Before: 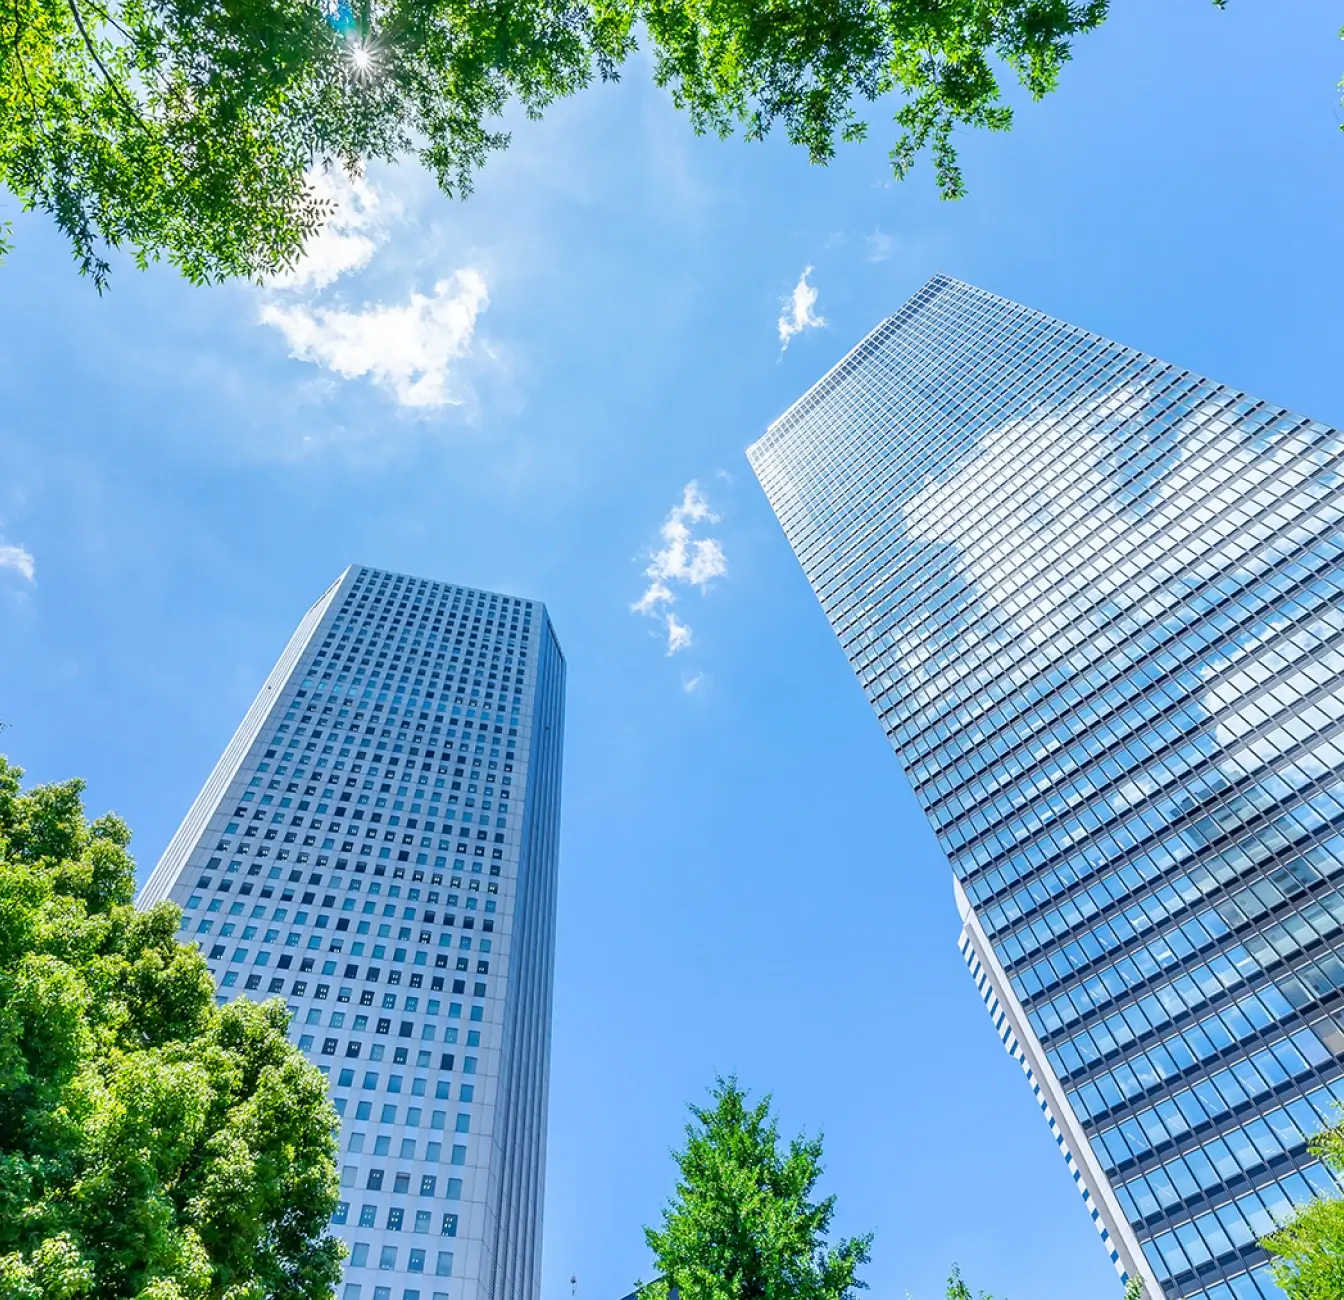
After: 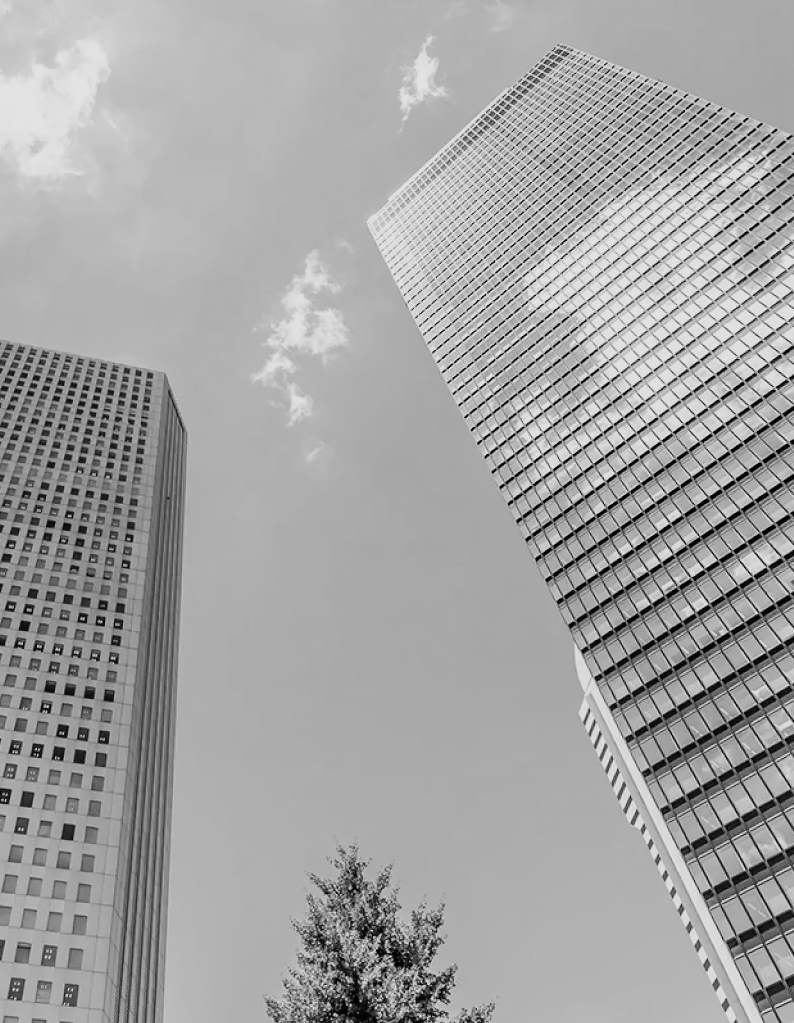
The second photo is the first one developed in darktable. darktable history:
crop and rotate: left 28.256%, top 17.734%, right 12.656%, bottom 3.573%
monochrome: on, module defaults
filmic rgb: black relative exposure -5 EV, hardness 2.88, contrast 1.3, highlights saturation mix -30%
